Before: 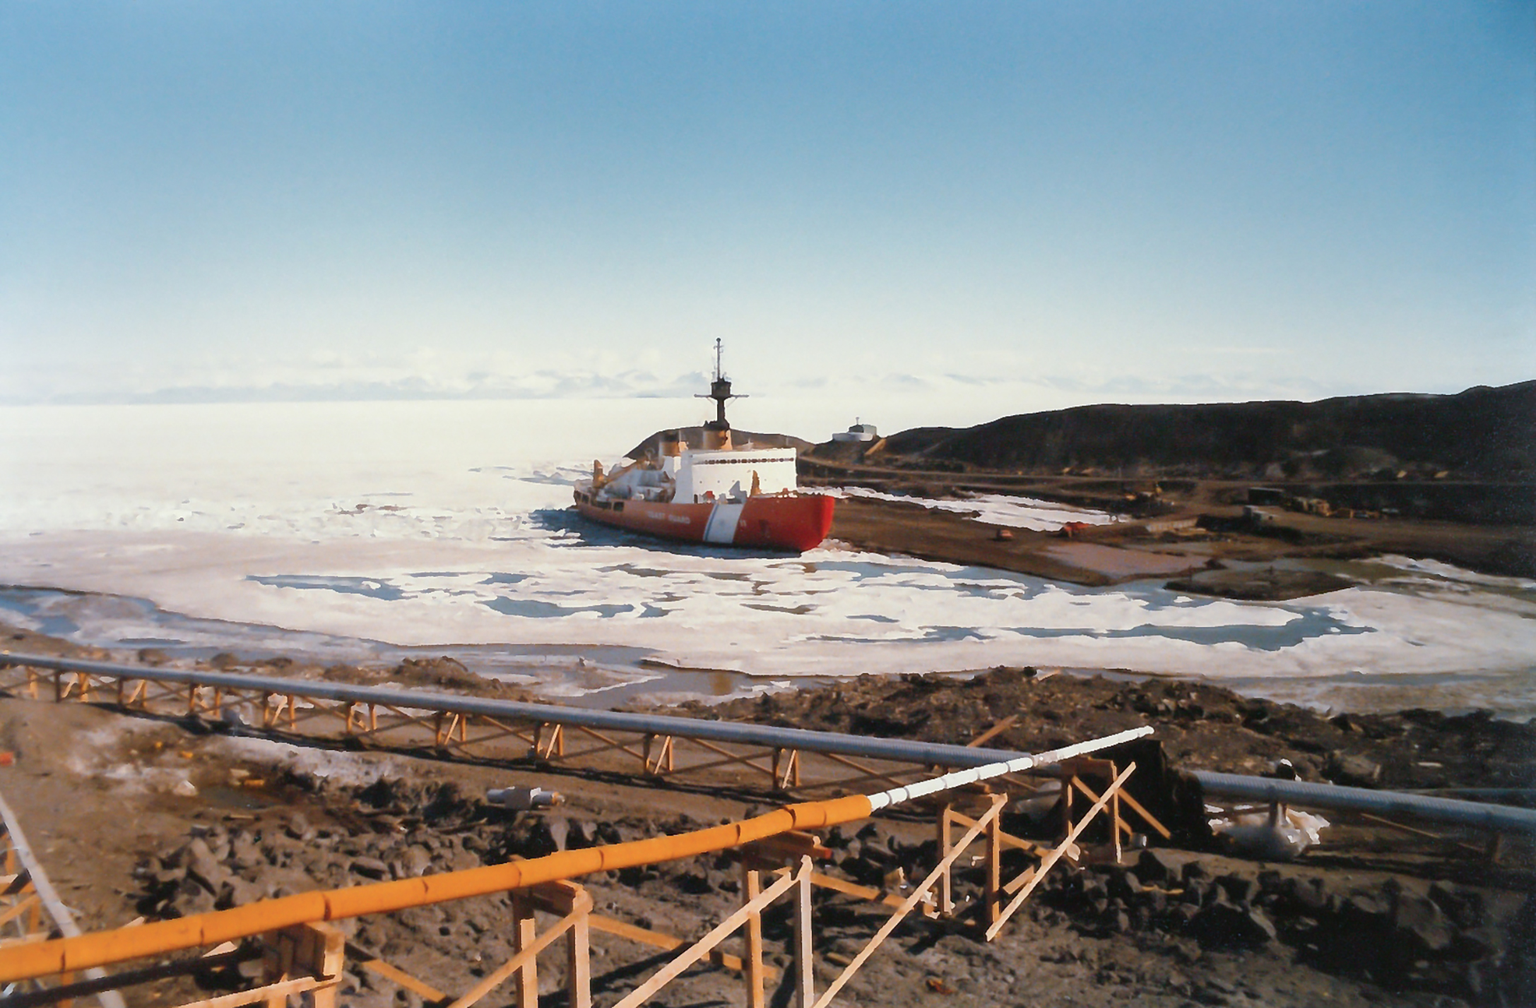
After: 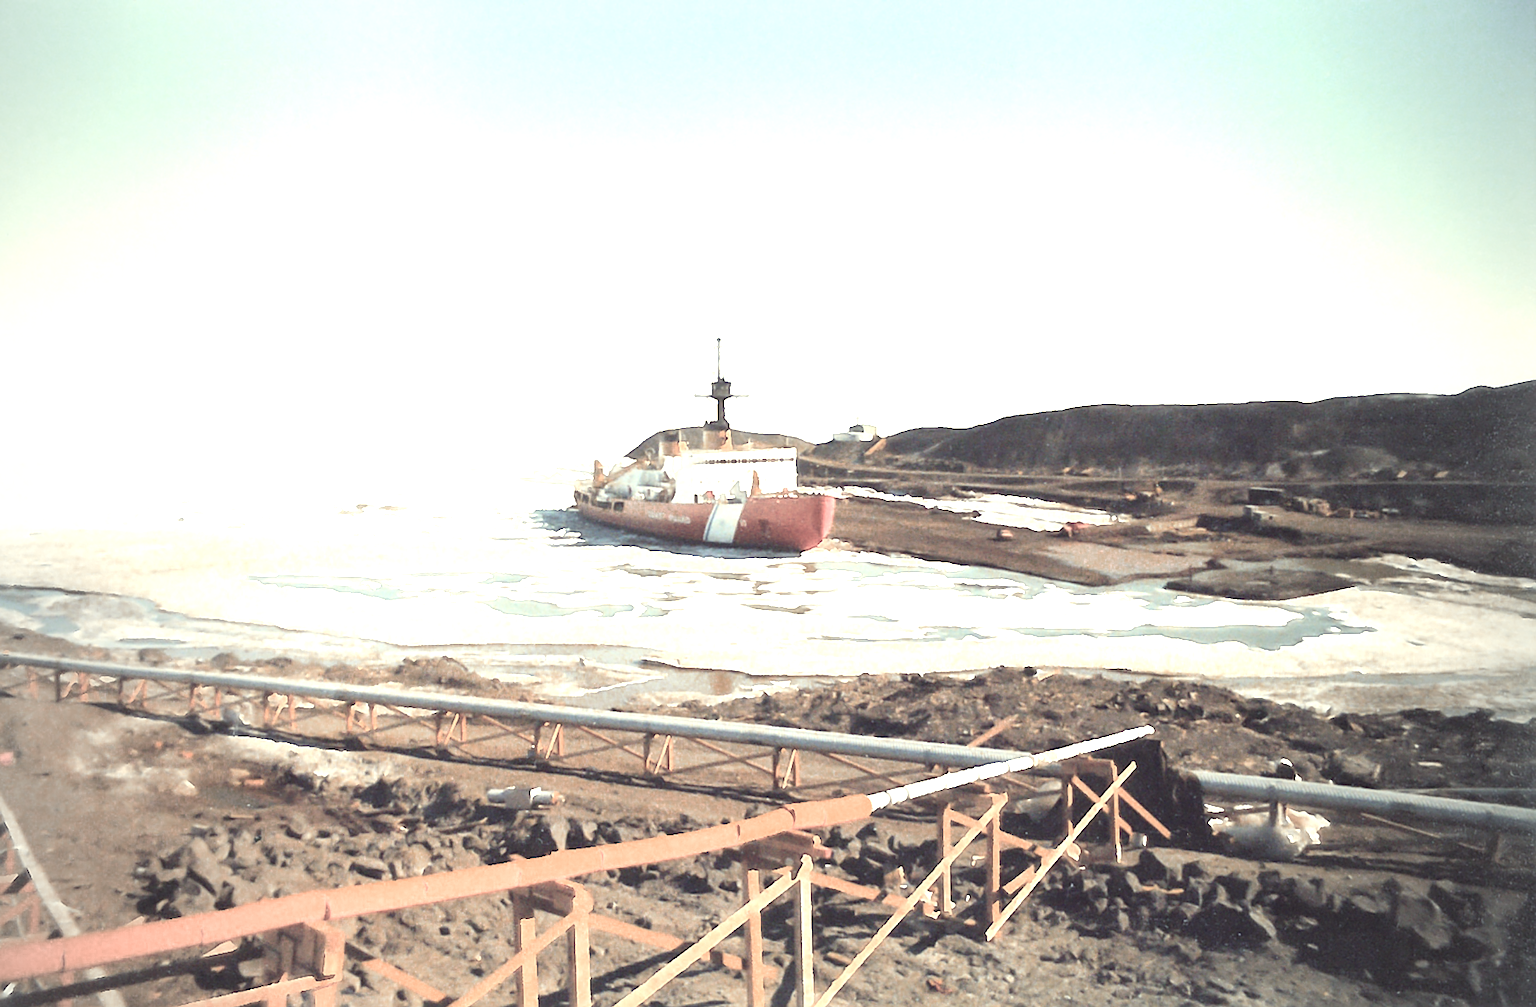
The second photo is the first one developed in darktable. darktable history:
color correction: highlights a* -20.58, highlights b* 20.97, shadows a* 19.85, shadows b* -19.81, saturation 0.445
color balance rgb: highlights gain › chroma 2.062%, highlights gain › hue 46.12°, perceptual saturation grading › global saturation 0.163%, perceptual saturation grading › highlights -30.11%, perceptual saturation grading › shadows 19.923%, perceptual brilliance grading › highlights 14.386%, perceptual brilliance grading › mid-tones -5.272%, perceptual brilliance grading › shadows -26.043%, global vibrance 20%
exposure: exposure 1.477 EV, compensate exposure bias true, compensate highlight preservation false
vignetting: fall-off start 96.04%, fall-off radius 99.64%, width/height ratio 0.612
sharpen: on, module defaults
color zones: curves: ch0 [(0.006, 0.385) (0.143, 0.563) (0.243, 0.321) (0.352, 0.464) (0.516, 0.456) (0.625, 0.5) (0.75, 0.5) (0.875, 0.5)]; ch1 [(0, 0.5) (0.134, 0.504) (0.246, 0.463) (0.421, 0.515) (0.5, 0.56) (0.625, 0.5) (0.75, 0.5) (0.875, 0.5)]; ch2 [(0, 0.5) (0.131, 0.426) (0.307, 0.289) (0.38, 0.188) (0.513, 0.216) (0.625, 0.548) (0.75, 0.468) (0.838, 0.396) (0.971, 0.311)]
contrast brightness saturation: contrast 0.096, brightness 0.311, saturation 0.149
